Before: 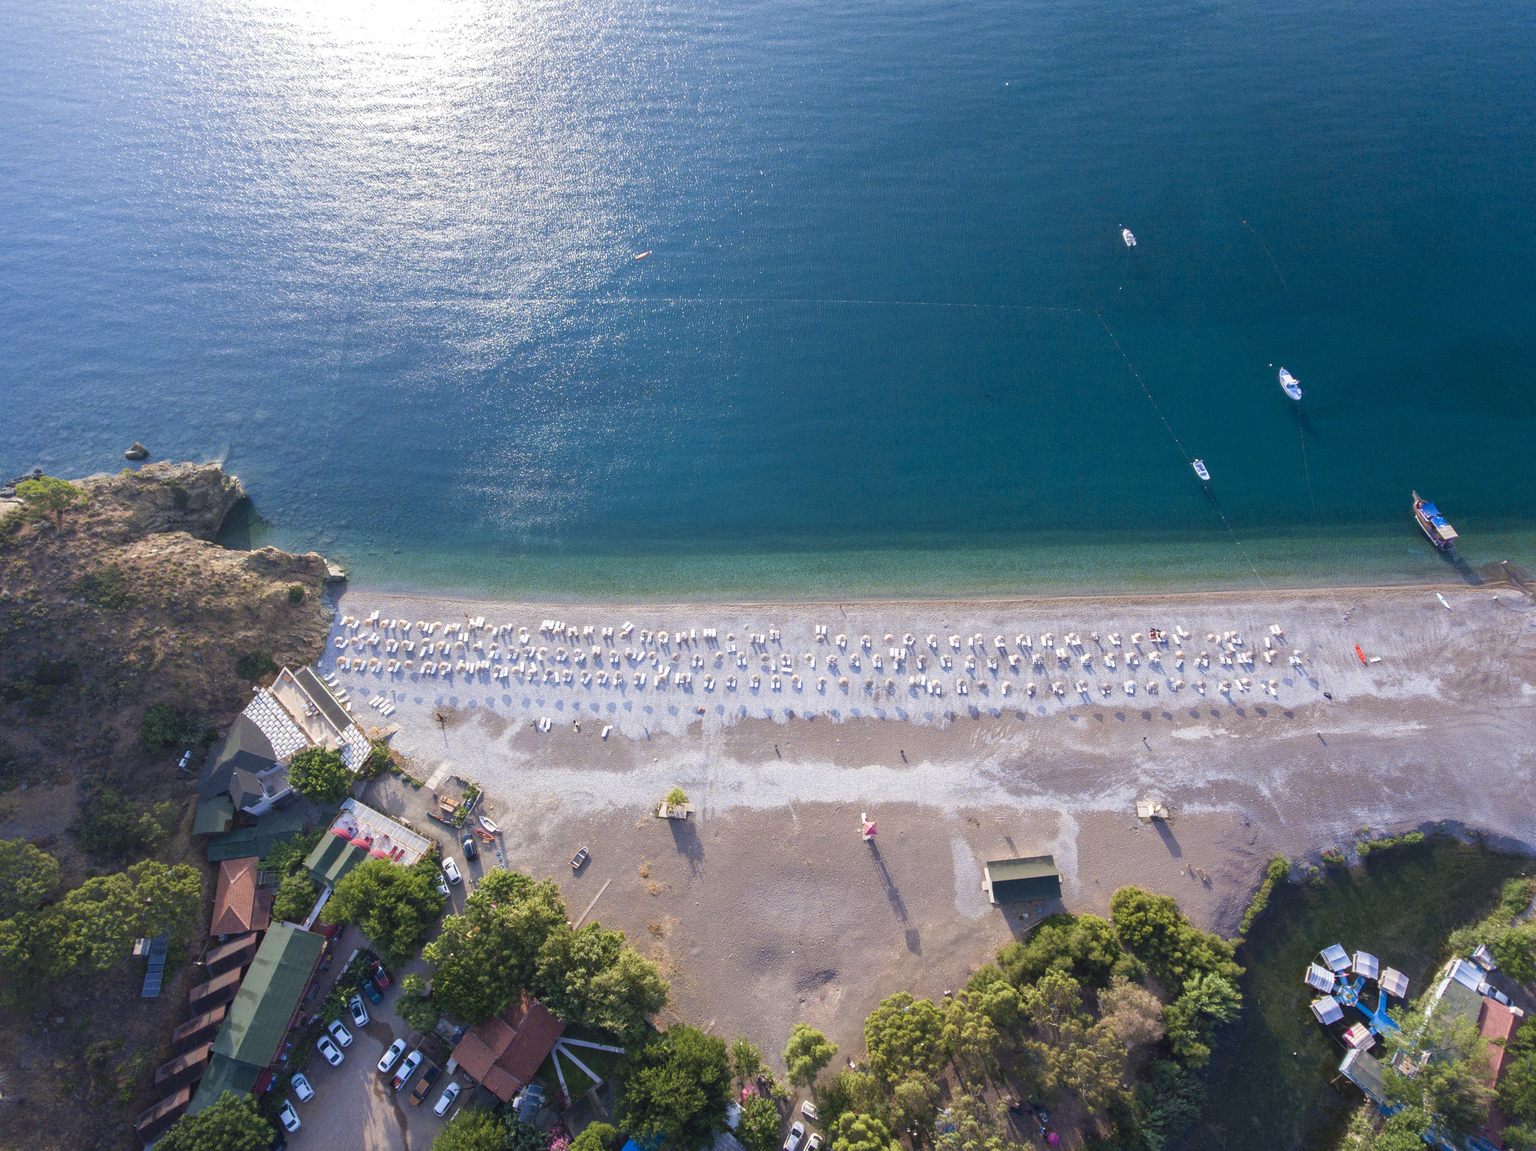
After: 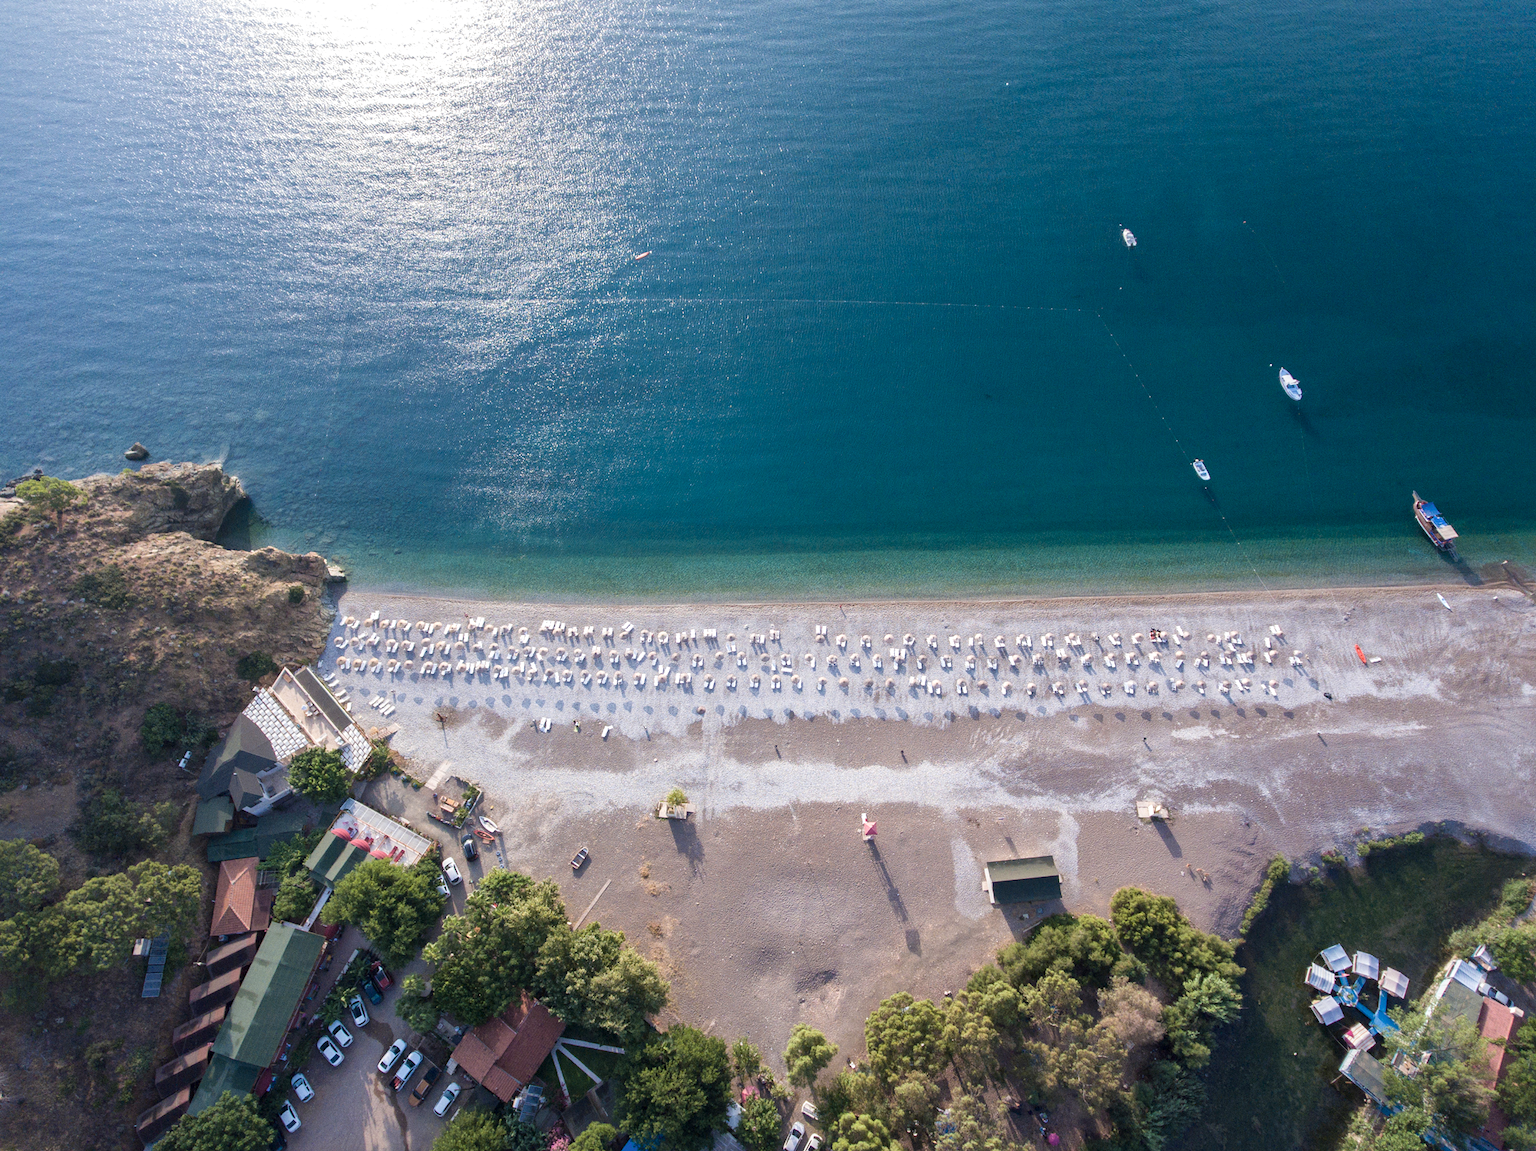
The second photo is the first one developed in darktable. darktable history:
local contrast: mode bilateral grid, contrast 20, coarseness 50, detail 120%, midtone range 0.2
color correction: saturation 0.8
